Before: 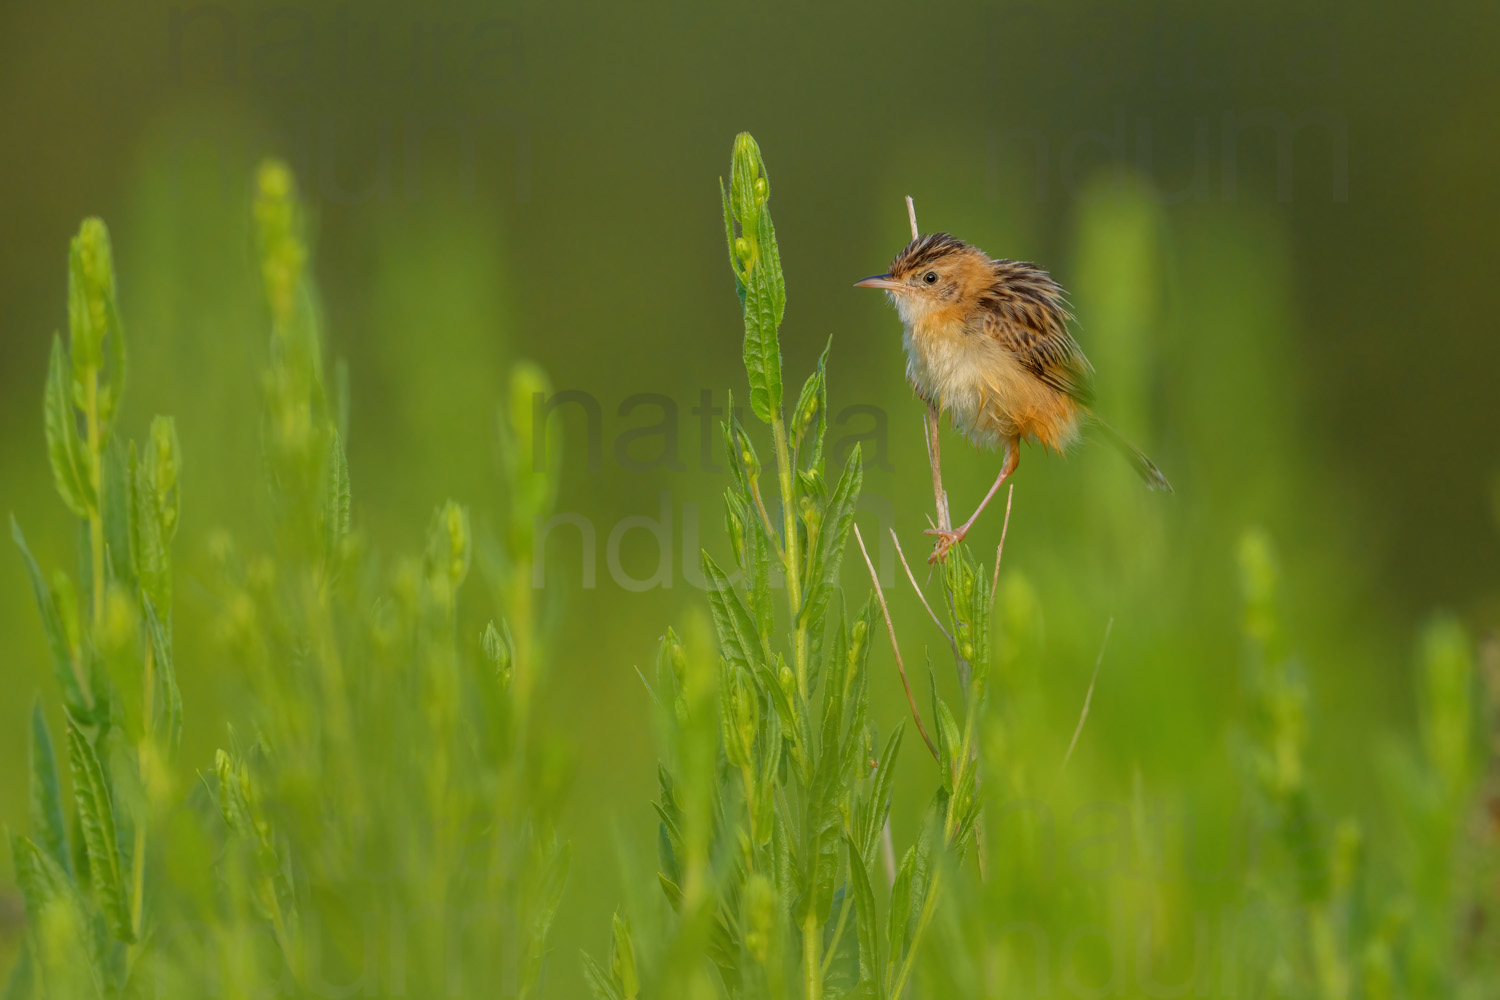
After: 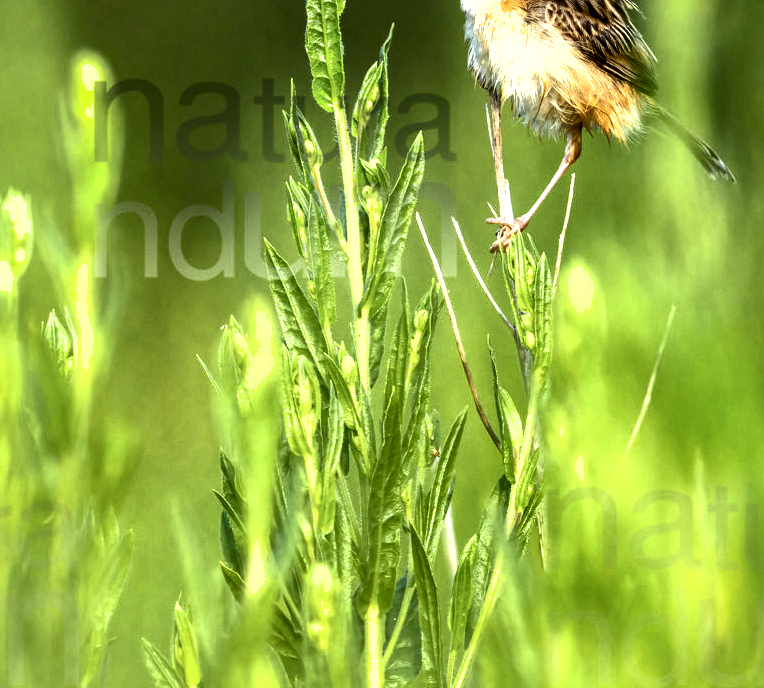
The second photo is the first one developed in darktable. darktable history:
crop and rotate: left 29.237%, top 31.152%, right 19.807%
contrast brightness saturation: contrast 0.93, brightness 0.2
white balance: red 0.954, blue 1.079
levels: levels [0.052, 0.496, 0.908]
local contrast: highlights 100%, shadows 100%, detail 120%, midtone range 0.2
shadows and highlights: on, module defaults
